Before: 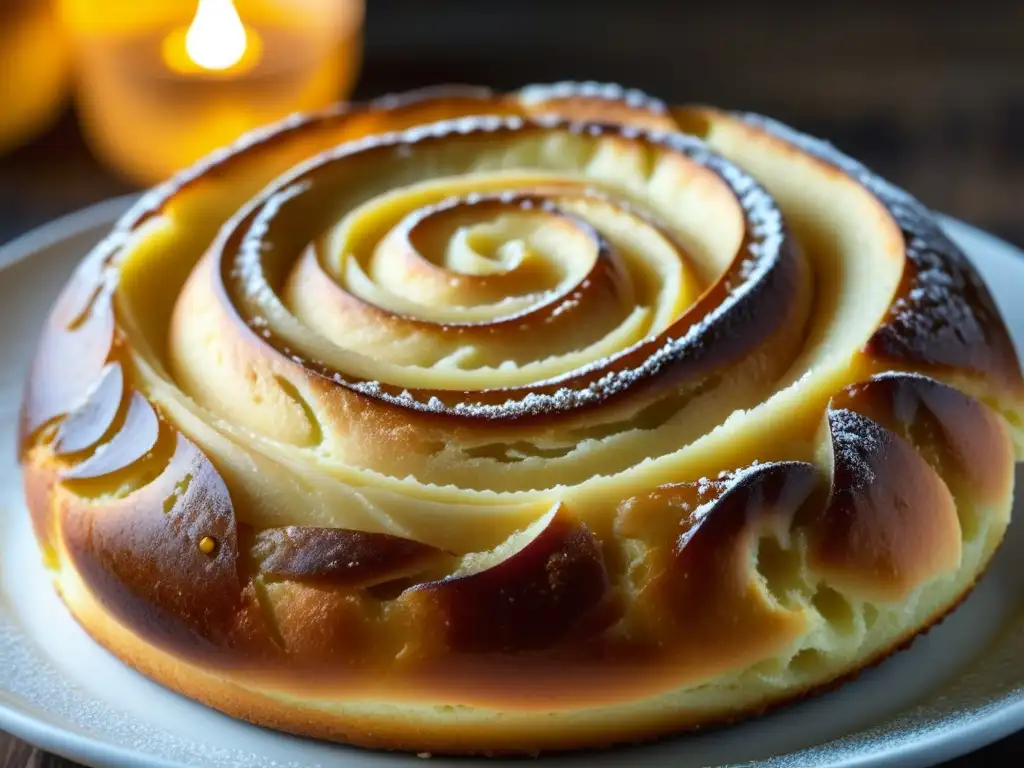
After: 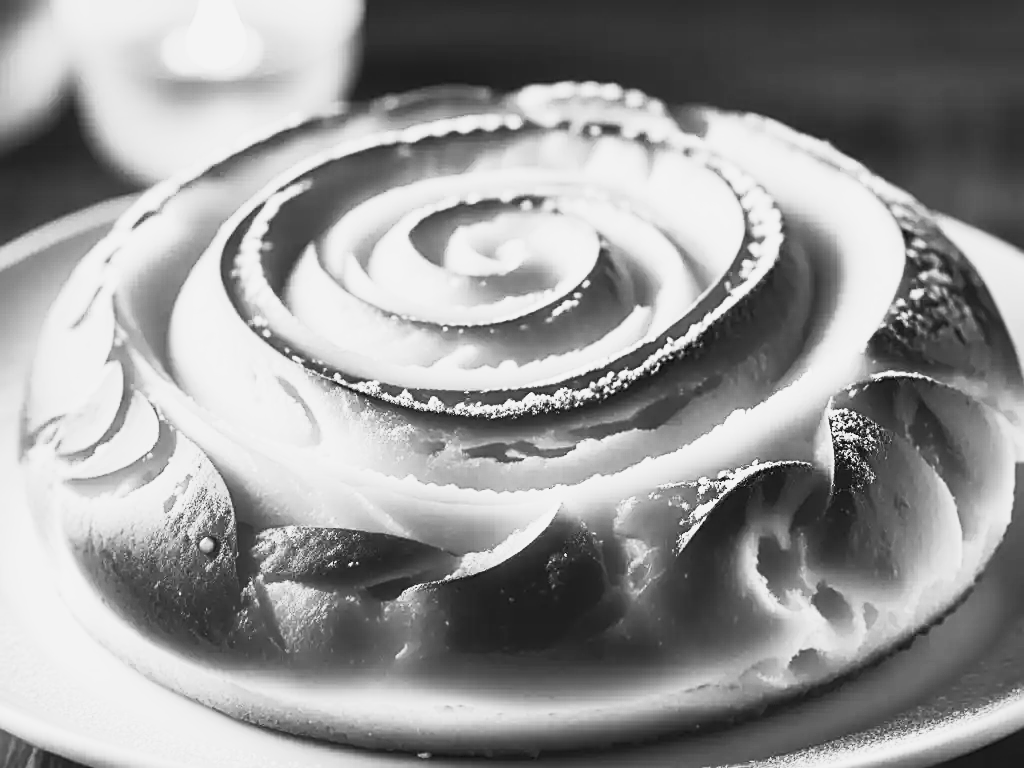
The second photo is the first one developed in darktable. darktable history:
tone curve: curves: ch0 [(0, 0.047) (0.199, 0.263) (0.47, 0.555) (0.805, 0.839) (1, 0.962)], color space Lab, linked channels, preserve colors none
sharpen: on, module defaults
contrast brightness saturation: contrast 0.53, brightness 0.47, saturation -1
